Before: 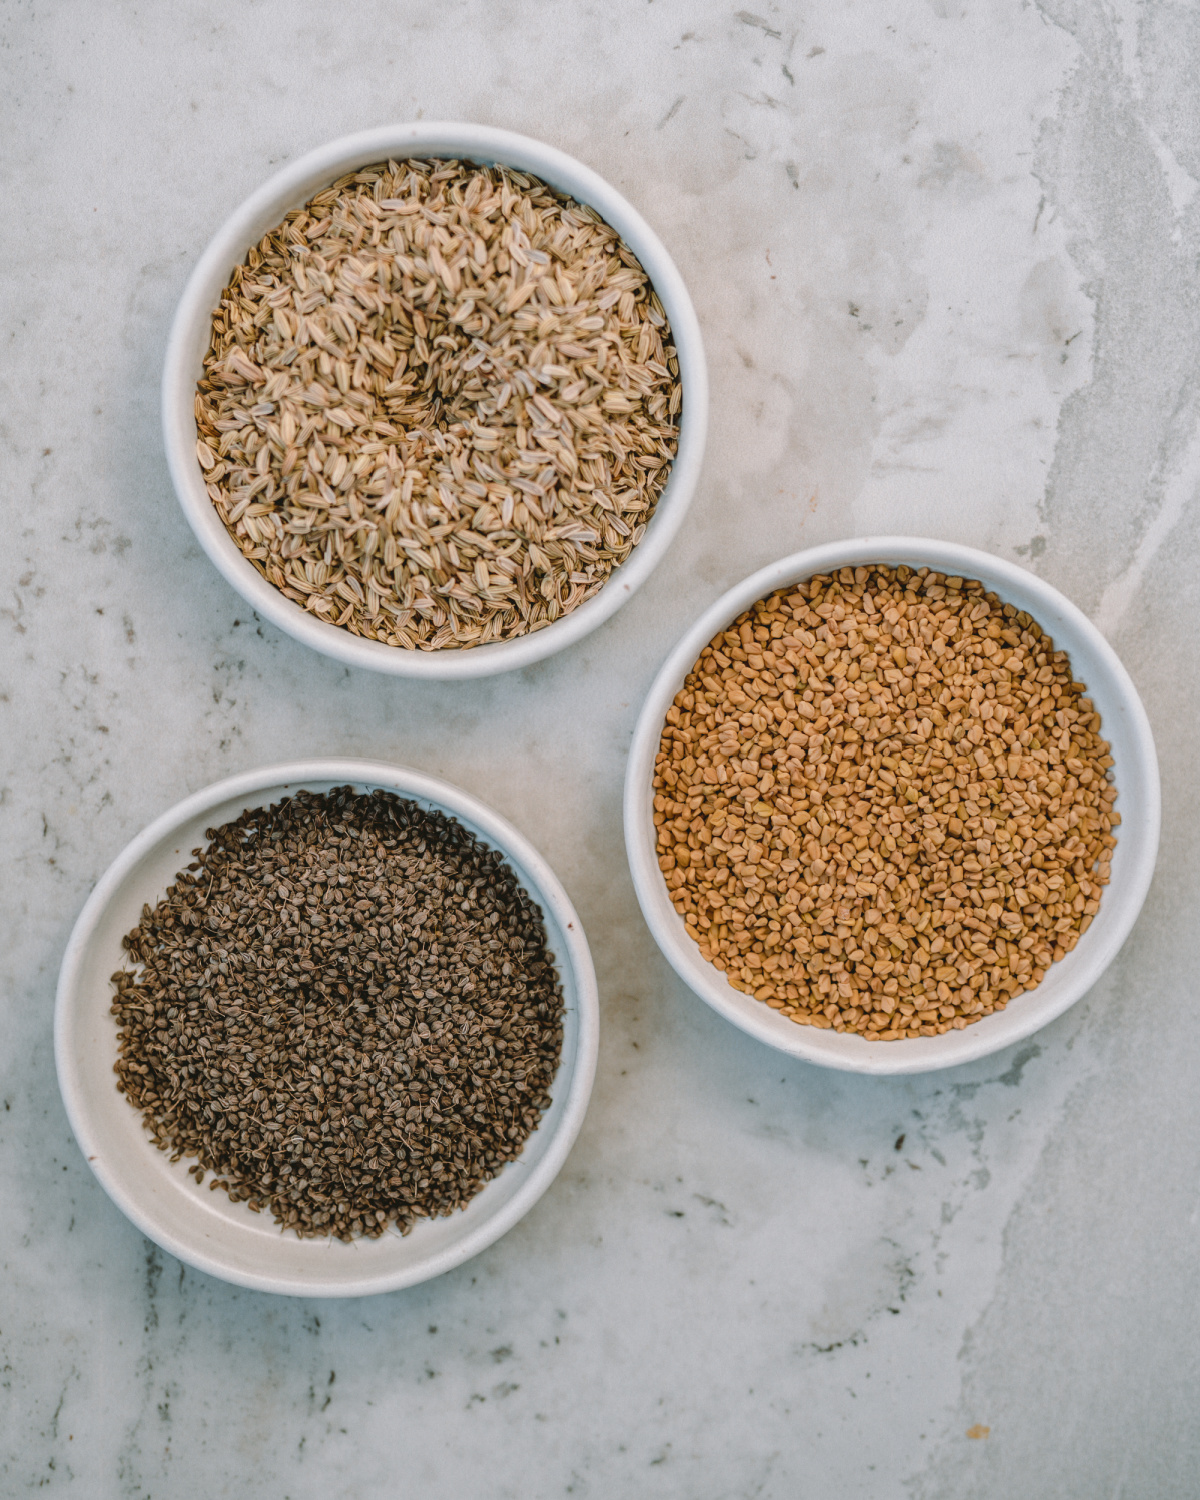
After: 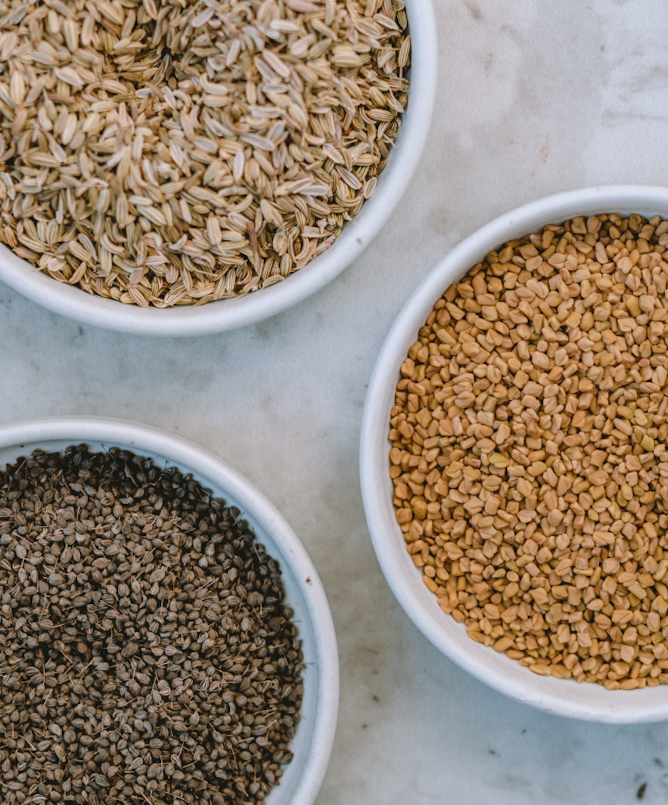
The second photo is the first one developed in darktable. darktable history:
tone equalizer: on, module defaults
white balance: red 0.967, blue 1.049
rotate and perspective: rotation -1°, crop left 0.011, crop right 0.989, crop top 0.025, crop bottom 0.975
crop and rotate: left 22.13%, top 22.054%, right 22.026%, bottom 22.102%
